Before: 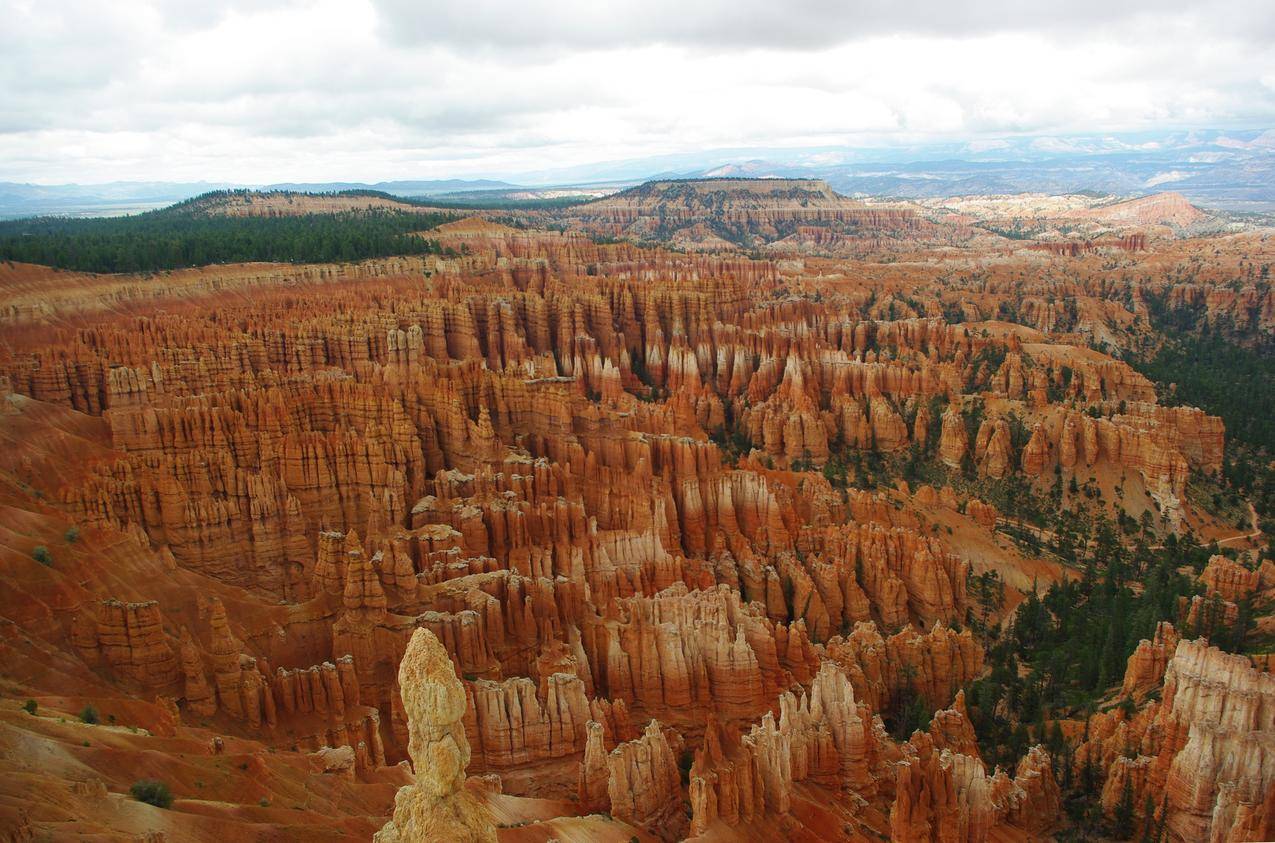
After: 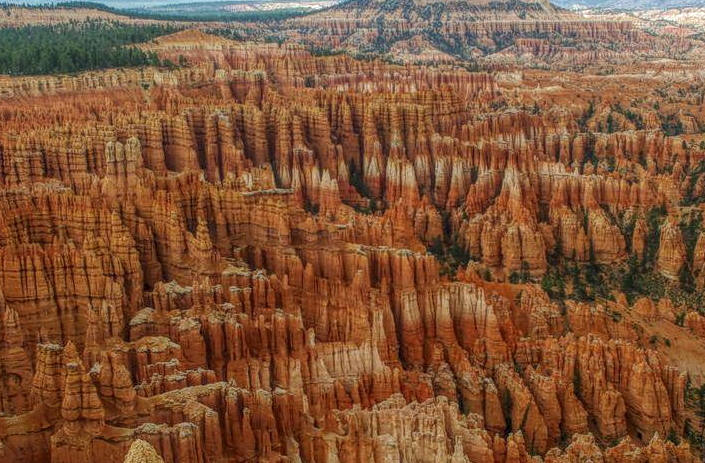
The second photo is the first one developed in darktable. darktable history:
local contrast: highlights 20%, shadows 24%, detail 201%, midtone range 0.2
crop and rotate: left 22.155%, top 22.412%, right 22.54%, bottom 22.596%
